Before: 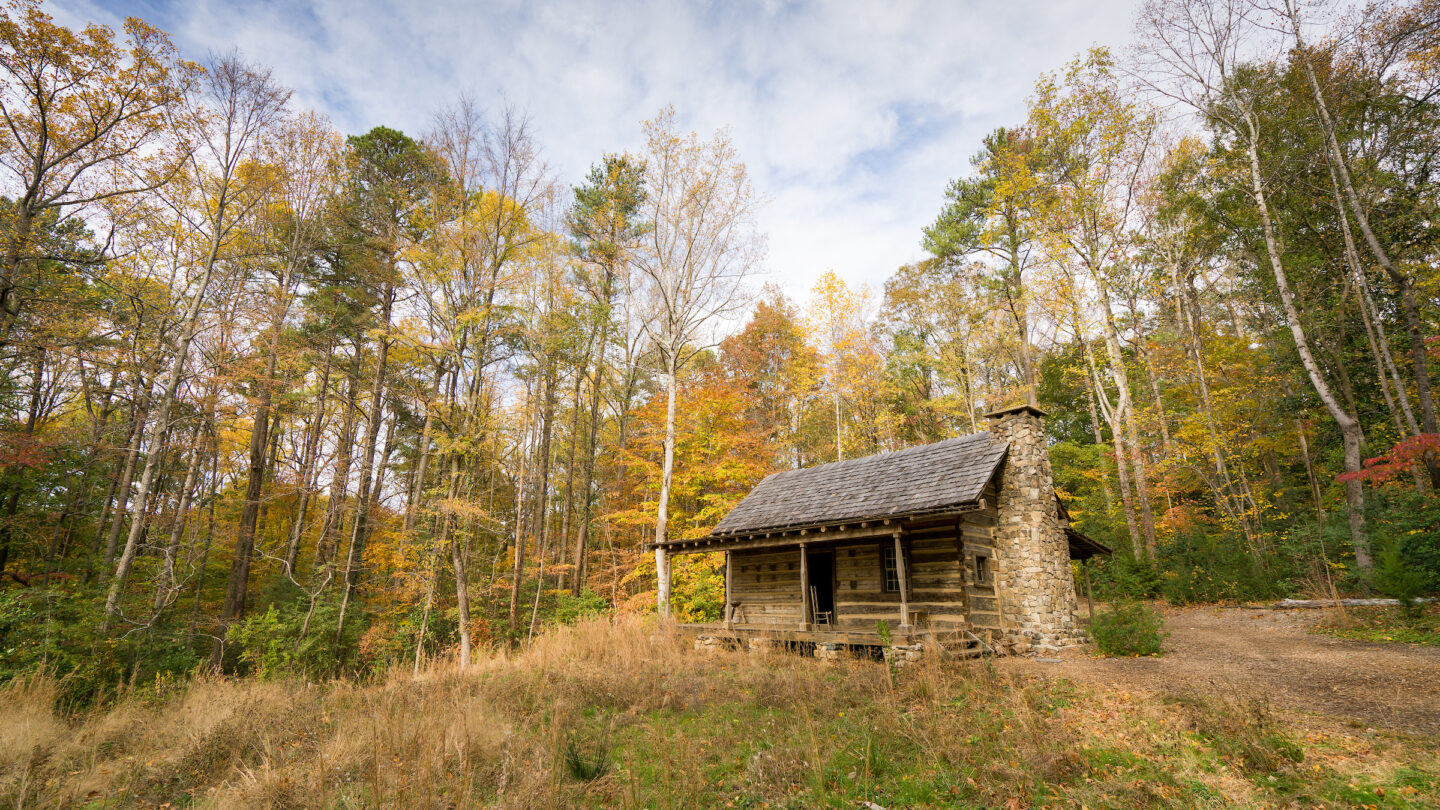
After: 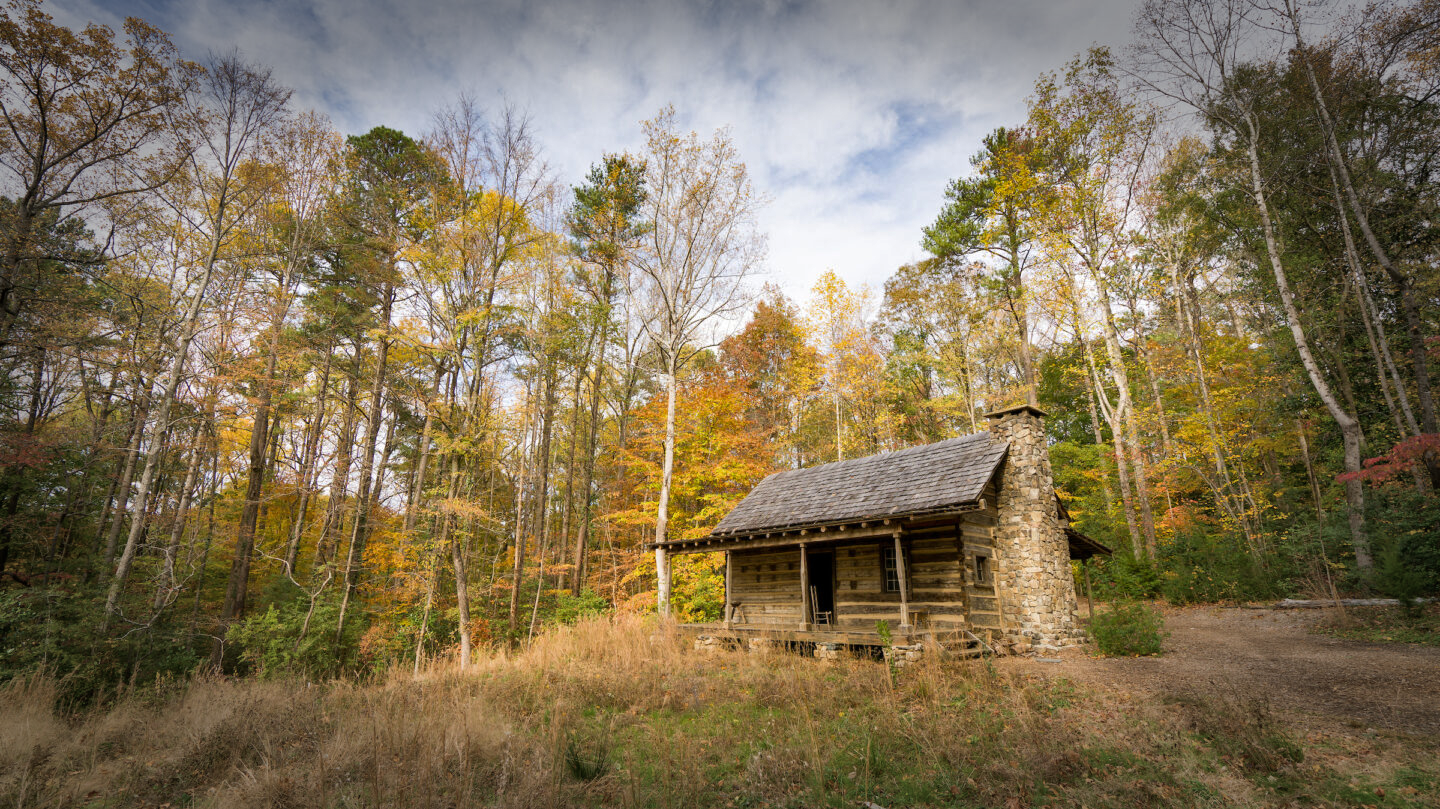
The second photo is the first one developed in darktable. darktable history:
vignetting: fall-off start 66.7%, fall-off radius 39.74%, brightness -0.576, saturation -0.258, automatic ratio true, width/height ratio 0.671, dithering 16-bit output
crop: bottom 0.071%
shadows and highlights: soften with gaussian
tone equalizer: on, module defaults
